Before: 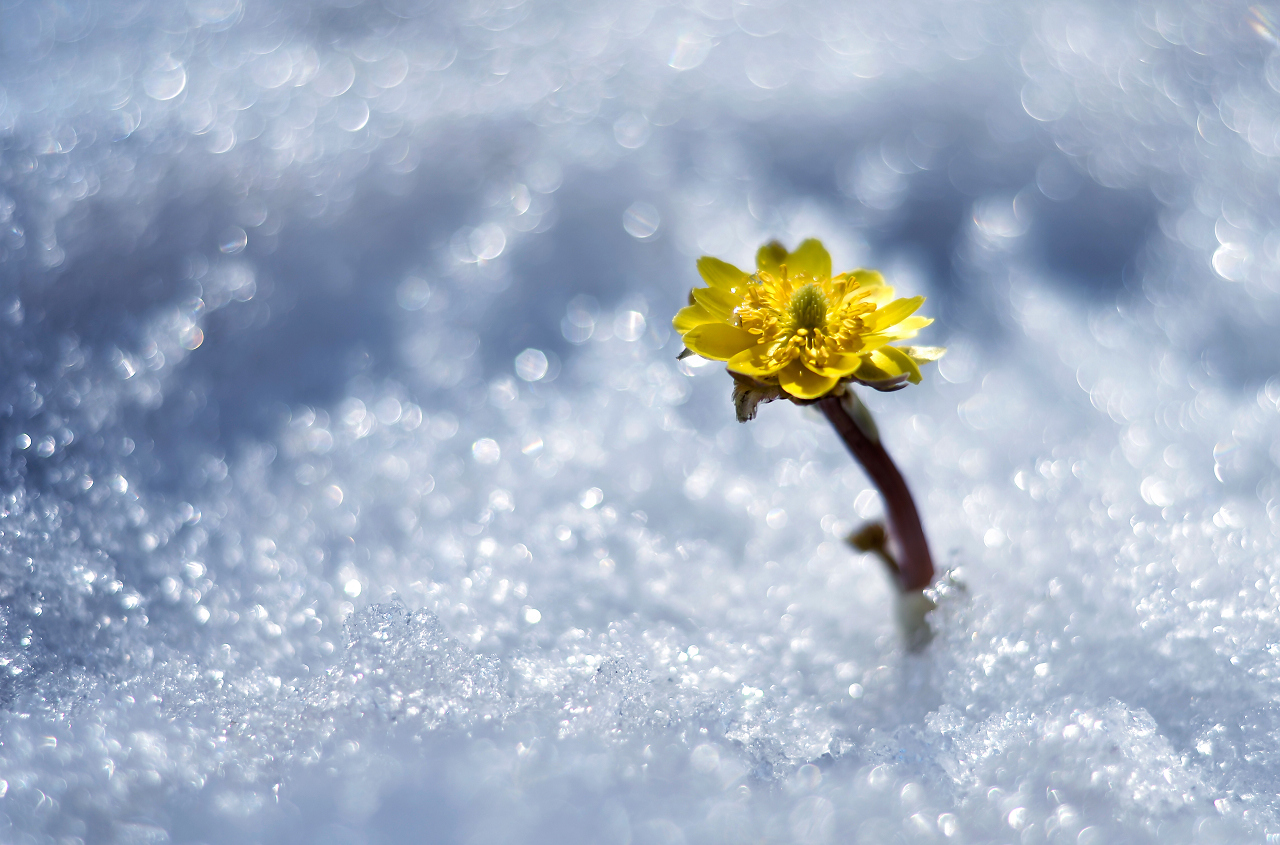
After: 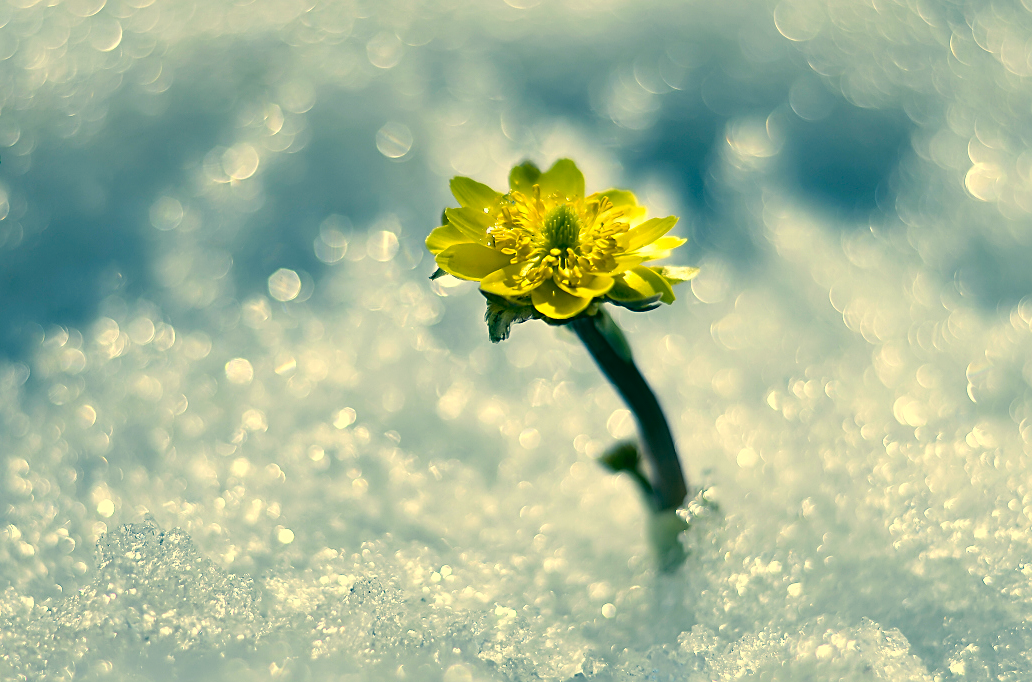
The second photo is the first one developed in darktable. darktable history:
local contrast: mode bilateral grid, contrast 16, coarseness 36, detail 105%, midtone range 0.2
color correction: highlights a* 1.82, highlights b* 34.41, shadows a* -35.92, shadows b* -5.91
sharpen: on, module defaults
crop: left 19.353%, top 9.586%, right 0%, bottom 9.683%
